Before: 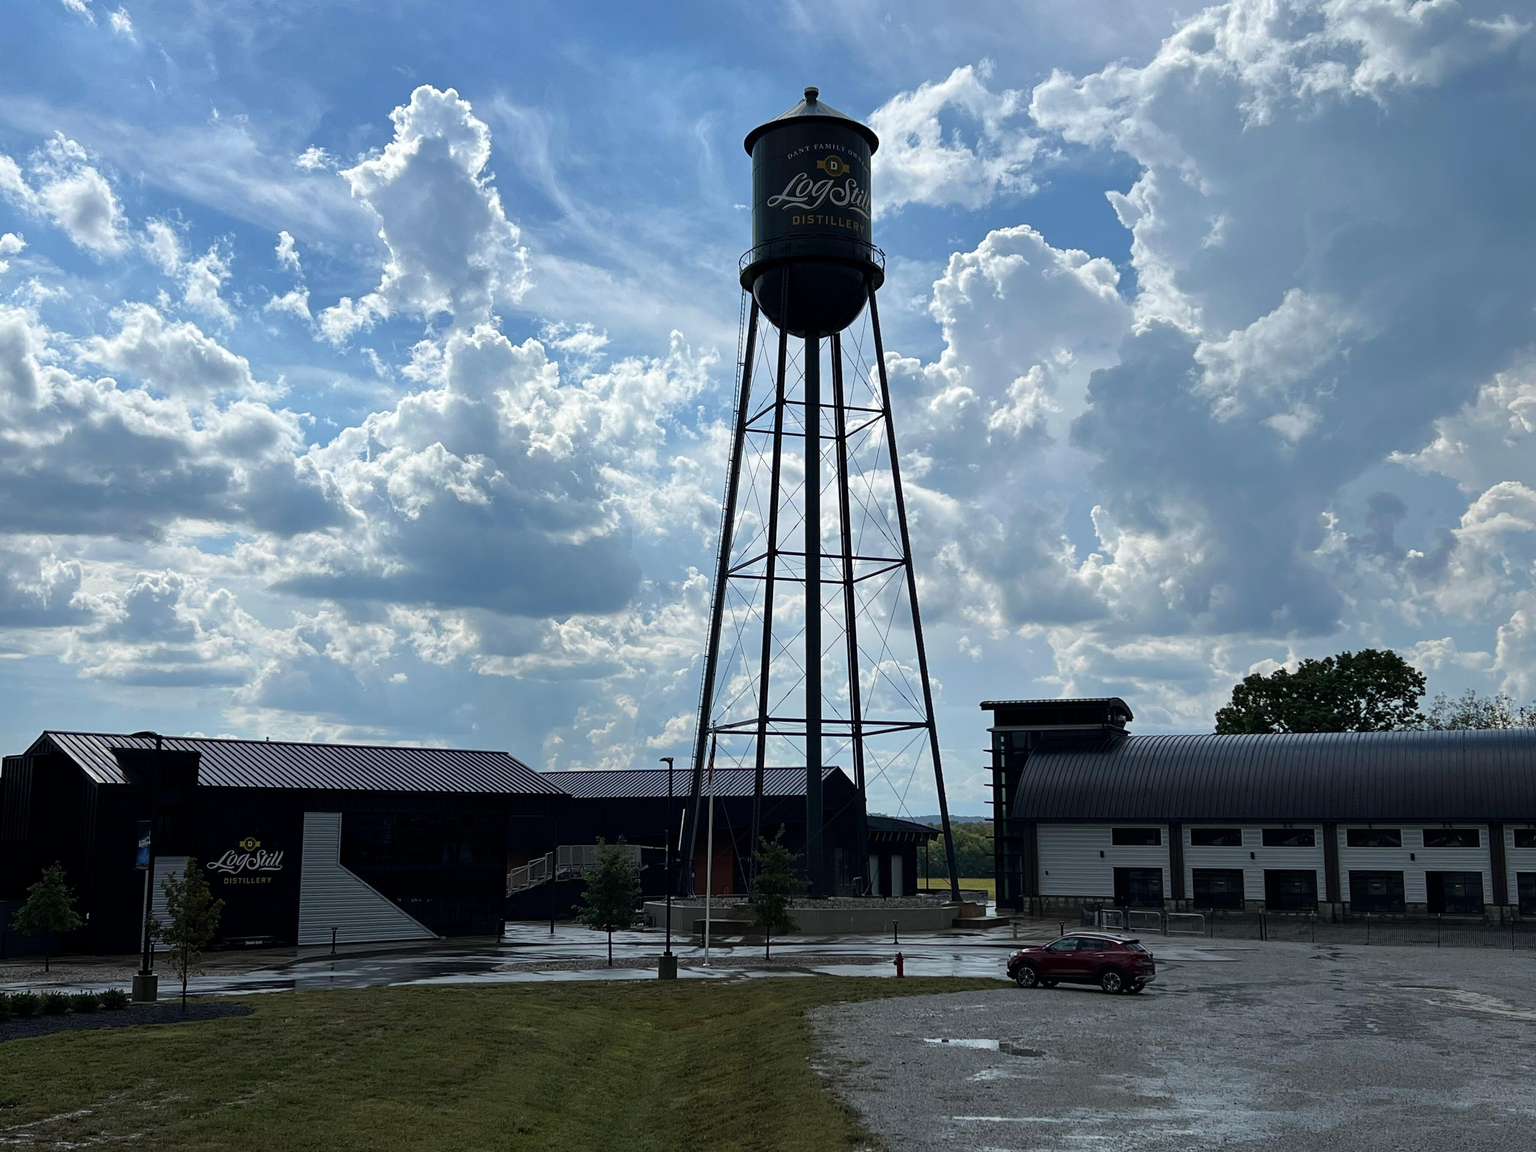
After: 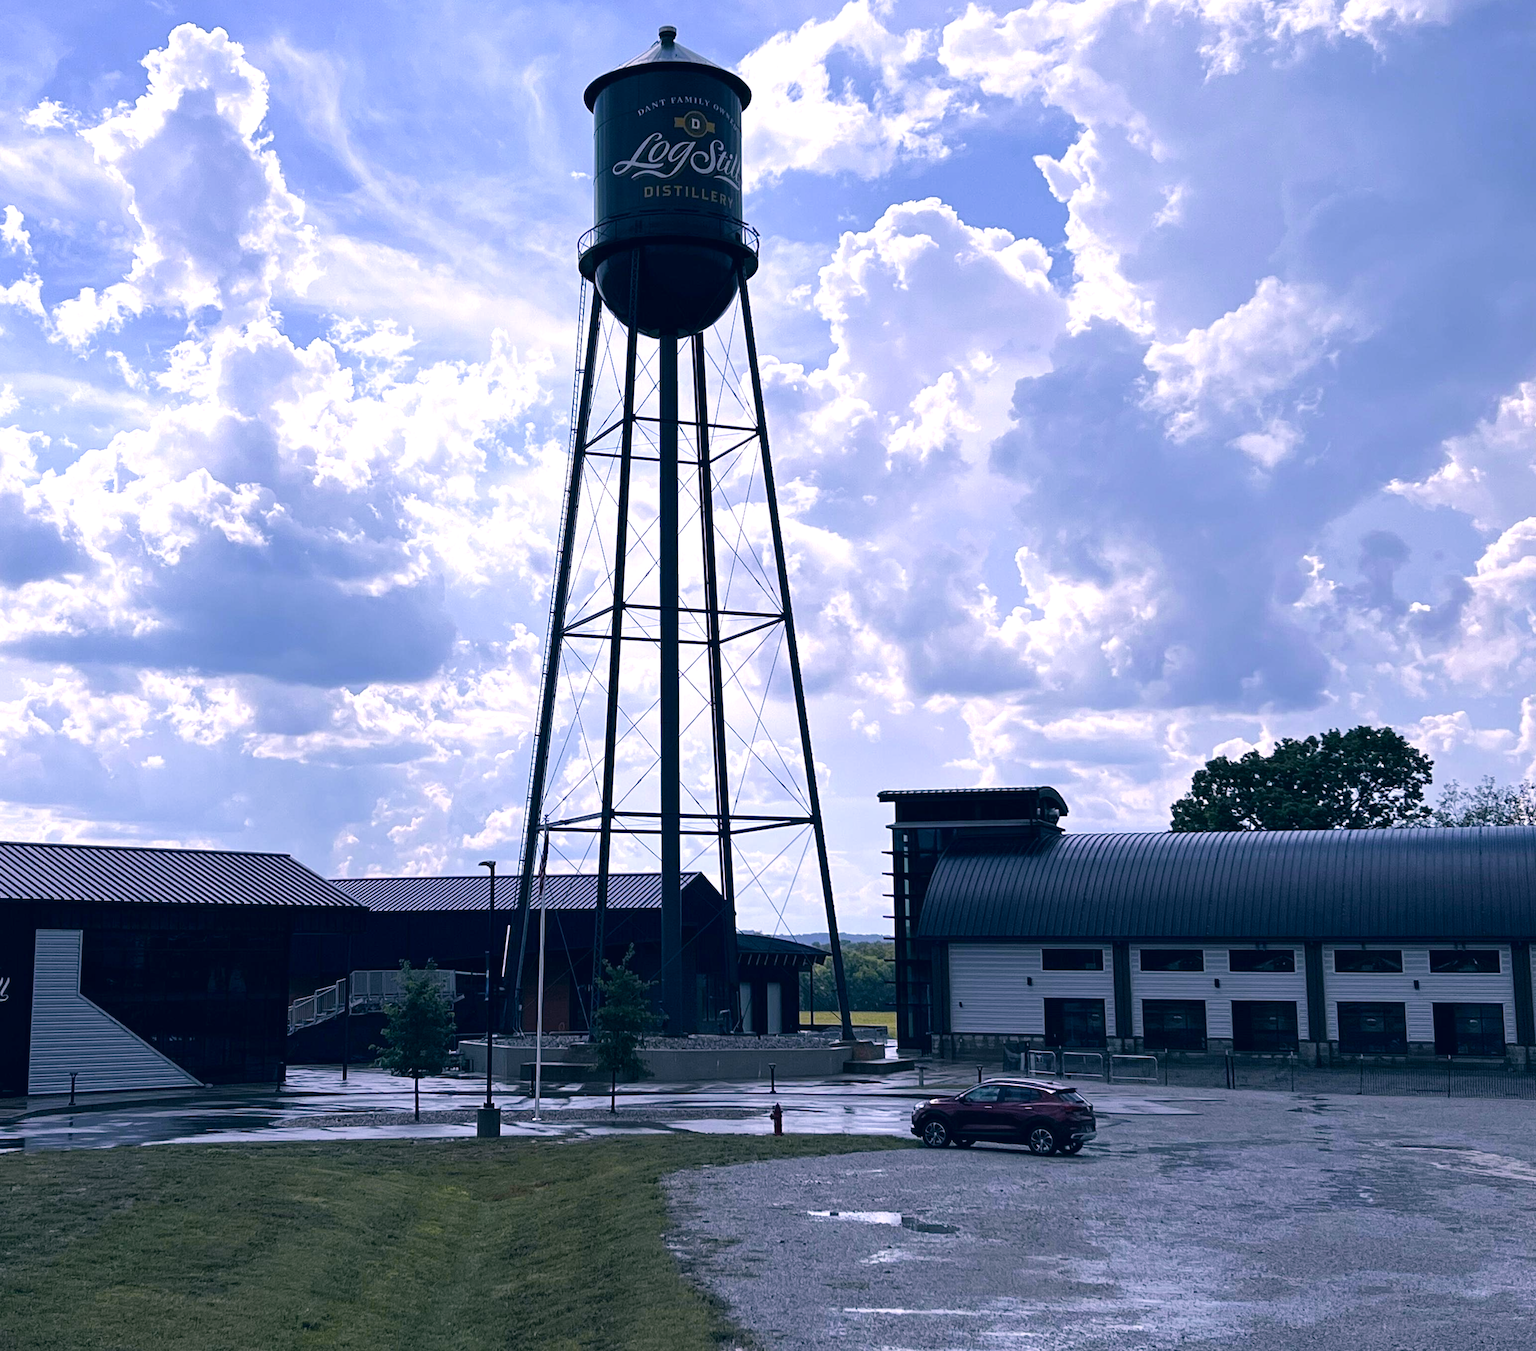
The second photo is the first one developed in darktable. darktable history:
exposure: black level correction 0, exposure 0.7 EV, compensate exposure bias true, compensate highlight preservation false
crop and rotate: left 17.959%, top 5.771%, right 1.742%
color correction: highlights a* 14.46, highlights b* 5.85, shadows a* -5.53, shadows b* -15.24, saturation 0.85
velvia: on, module defaults
white balance: red 0.926, green 1.003, blue 1.133
